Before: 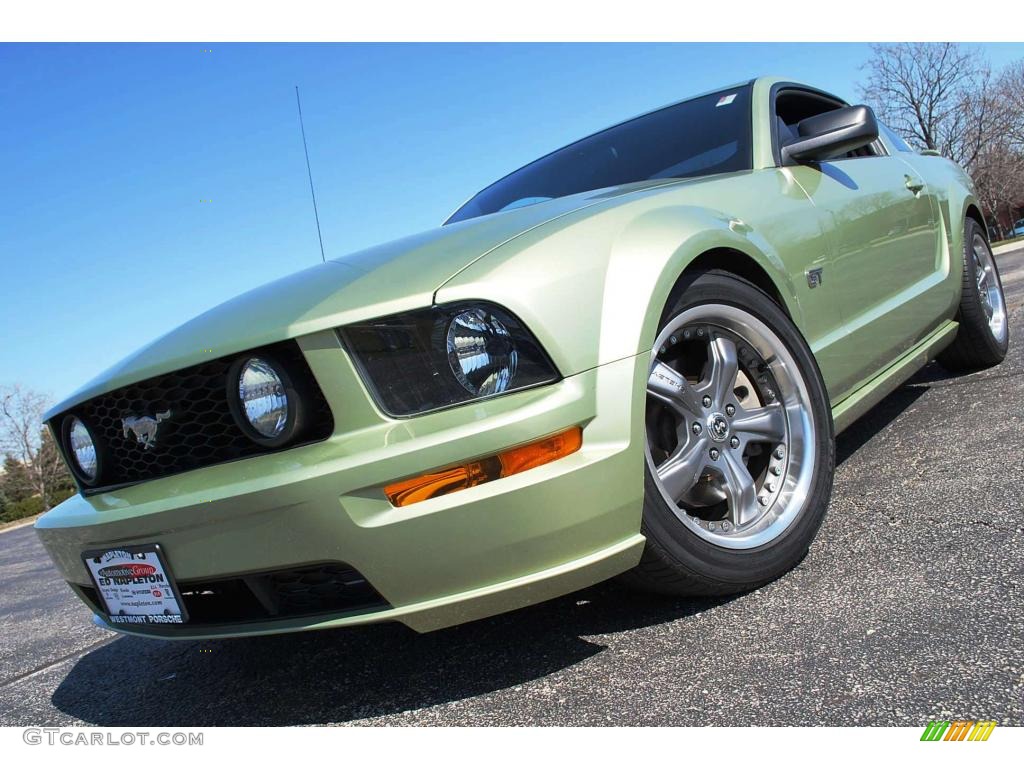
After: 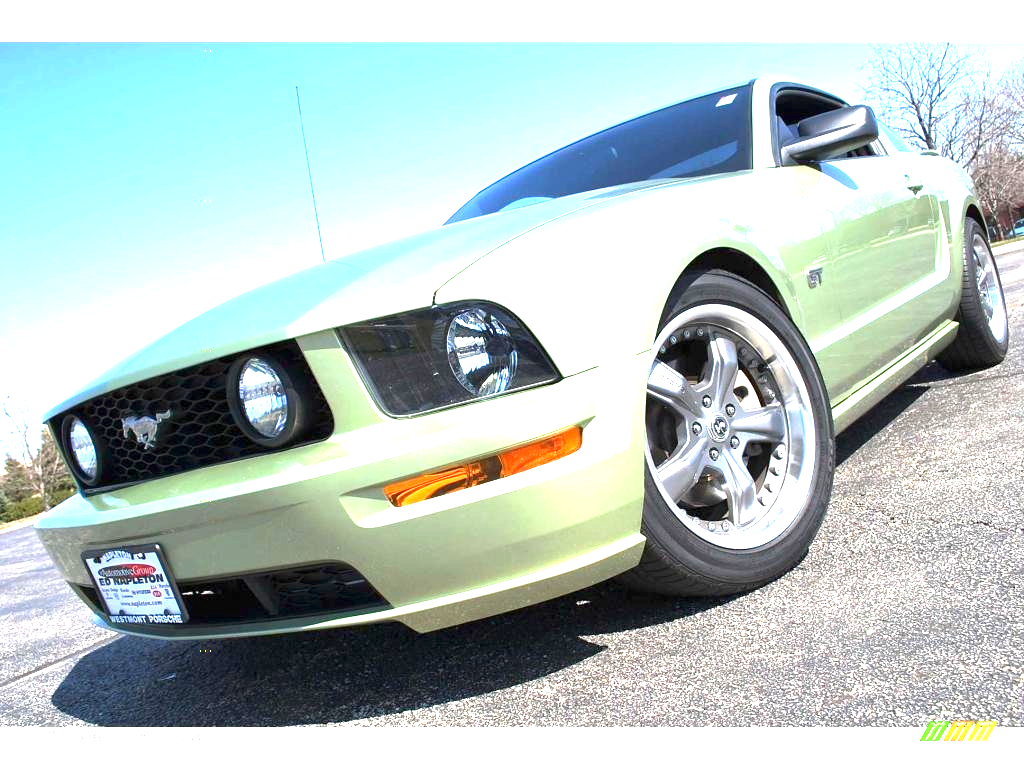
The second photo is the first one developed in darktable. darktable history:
exposure: black level correction 0.001, exposure 1.72 EV, compensate highlight preservation false
